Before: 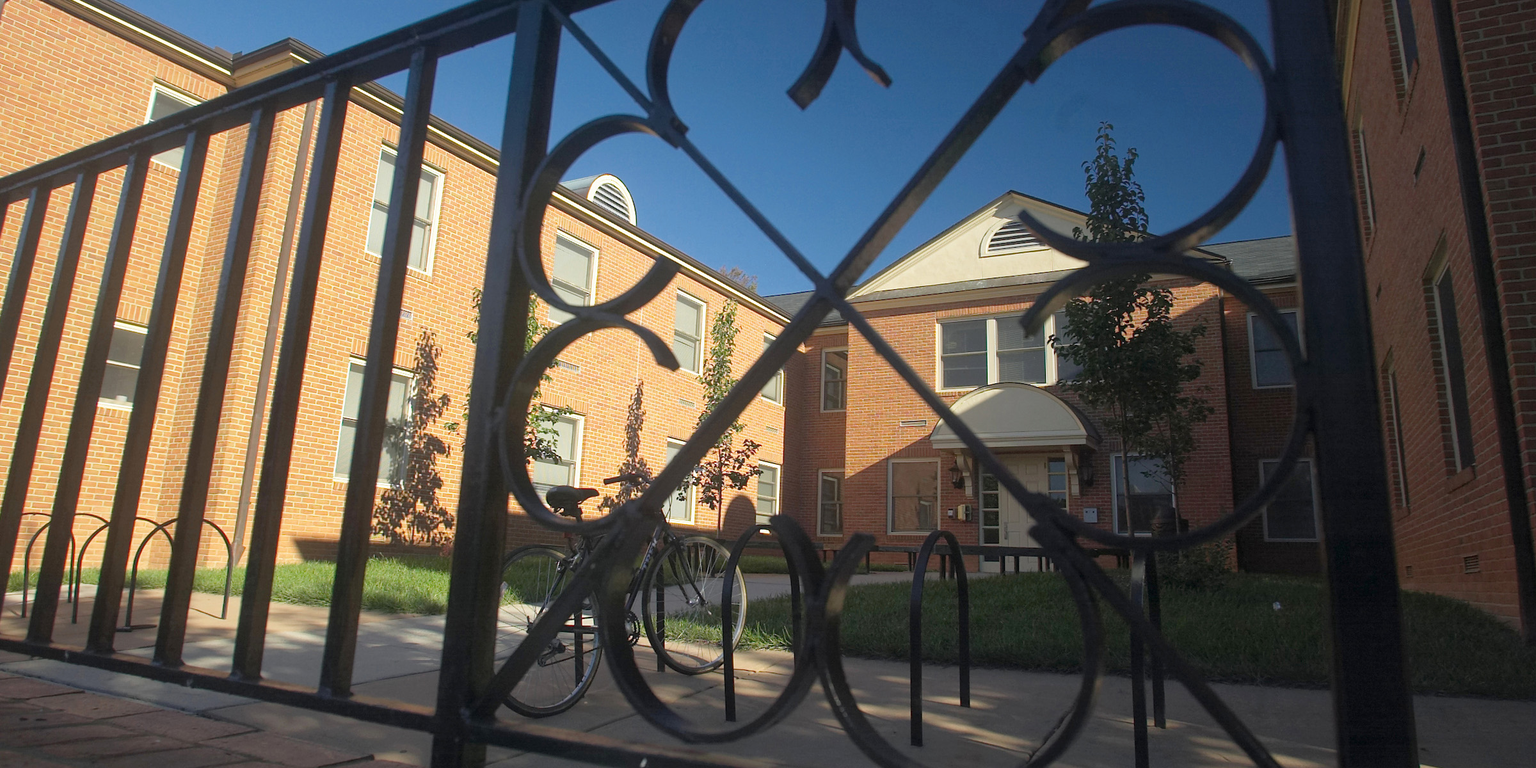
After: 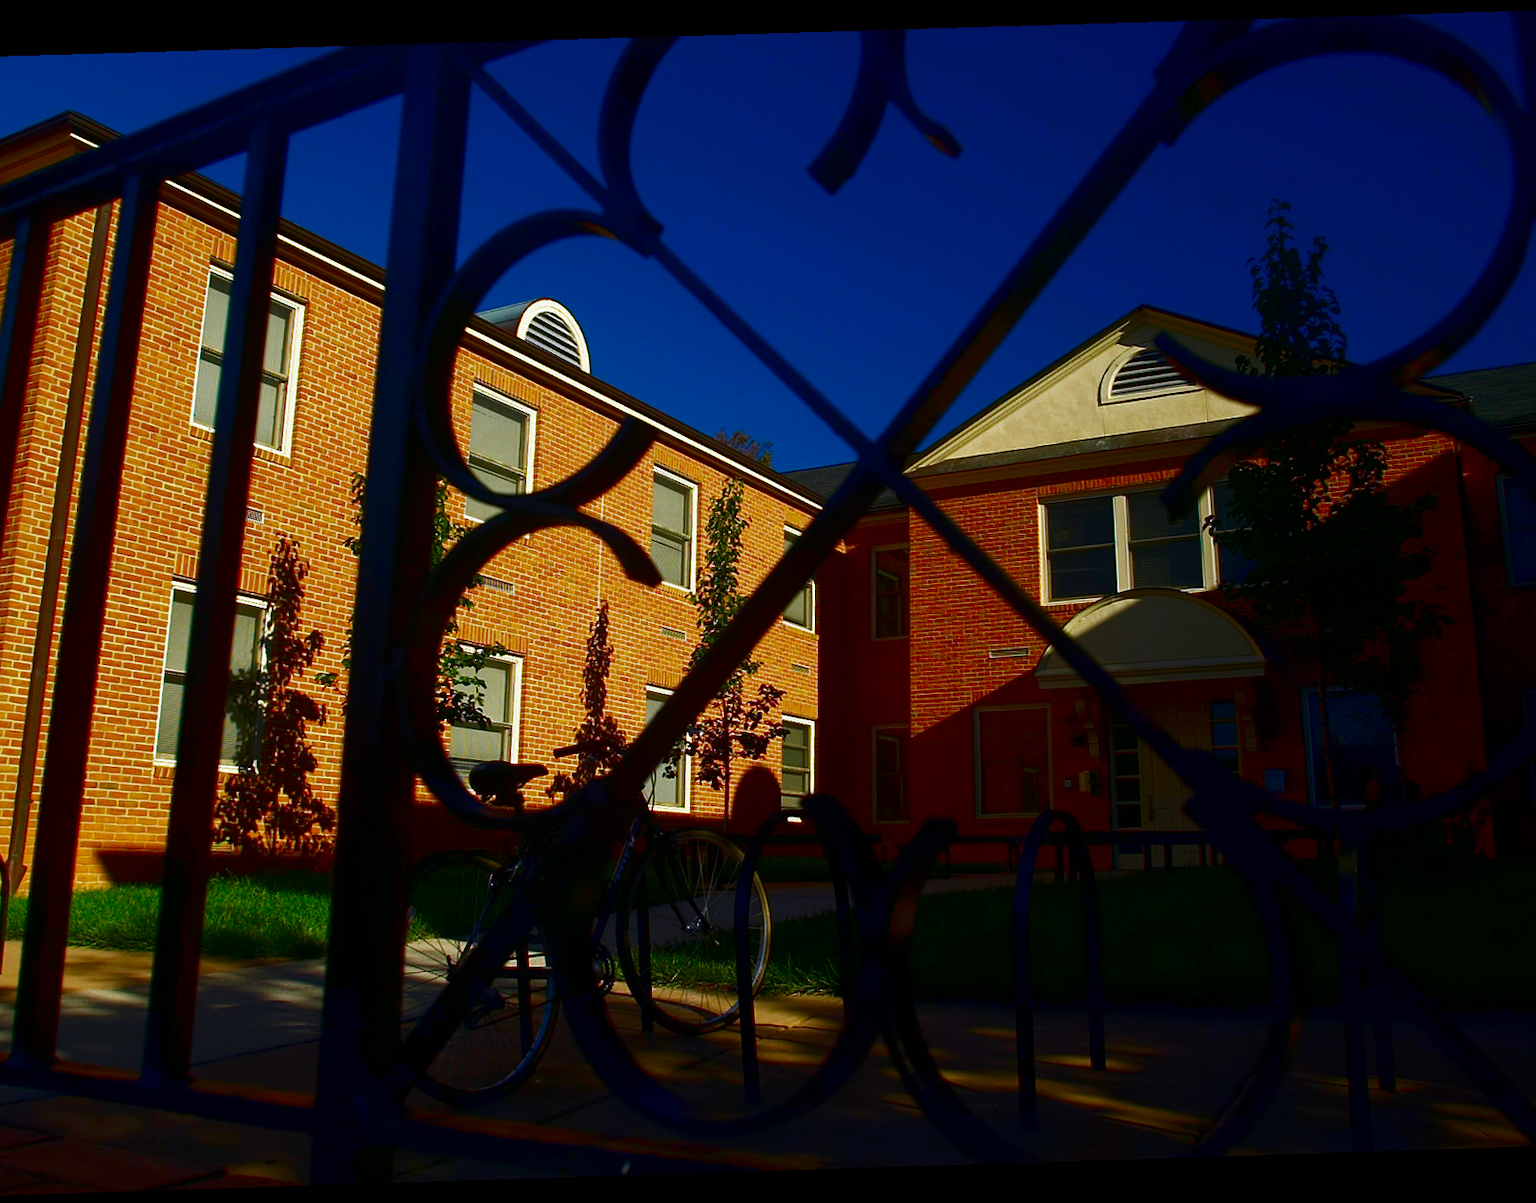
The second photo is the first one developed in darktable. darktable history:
rotate and perspective: rotation -1.77°, lens shift (horizontal) 0.004, automatic cropping off
contrast brightness saturation: brightness -1, saturation 1
crop and rotate: left 15.754%, right 17.579%
